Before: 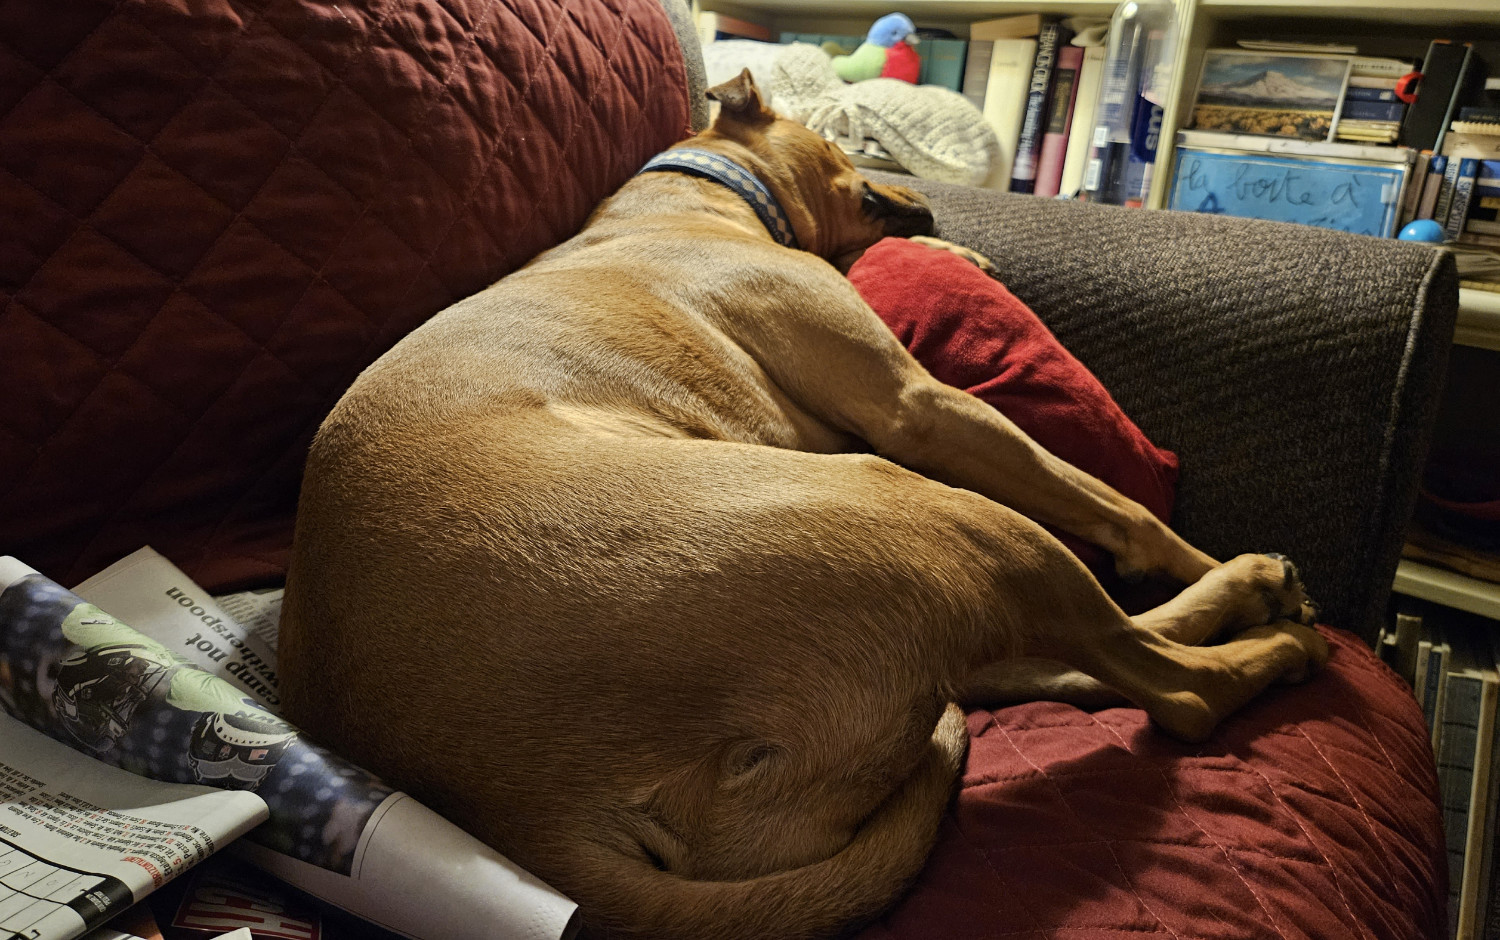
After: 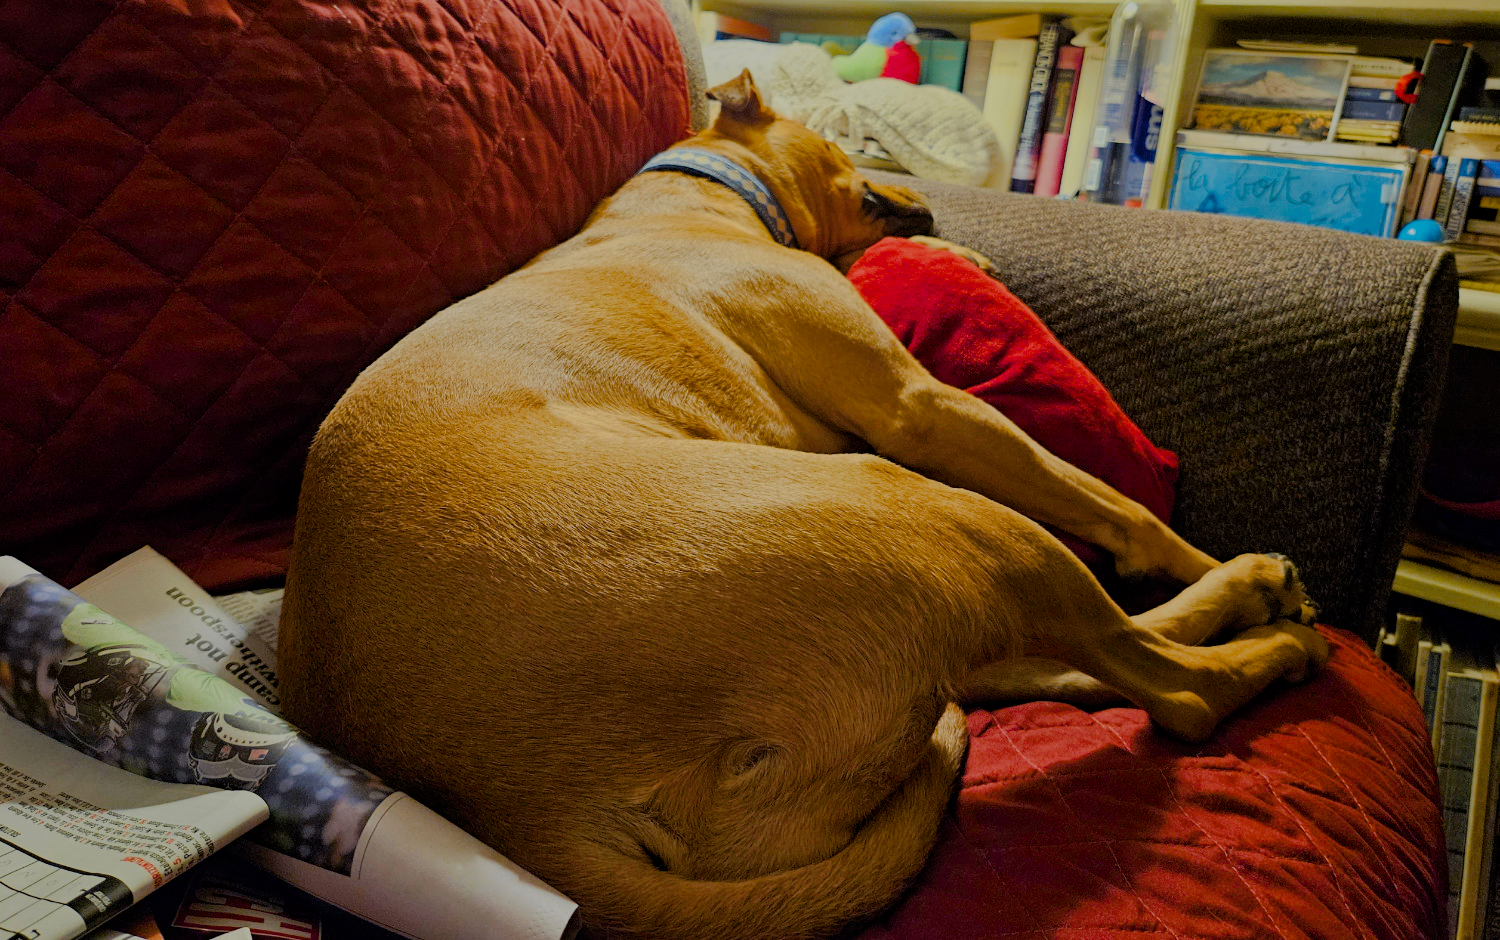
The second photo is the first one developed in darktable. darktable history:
color balance rgb: perceptual saturation grading › global saturation 20%, perceptual saturation grading › highlights -24.928%, perceptual saturation grading › shadows 49.912%, perceptual brilliance grading › highlights 9.804%, perceptual brilliance grading › mid-tones 5.62%, contrast -10.01%
filmic rgb: black relative exposure -7.05 EV, white relative exposure 6.04 EV, threshold 2.96 EV, target black luminance 0%, hardness 2.72, latitude 61.8%, contrast 0.688, highlights saturation mix 11.43%, shadows ↔ highlights balance -0.095%, color science v6 (2022), enable highlight reconstruction true
